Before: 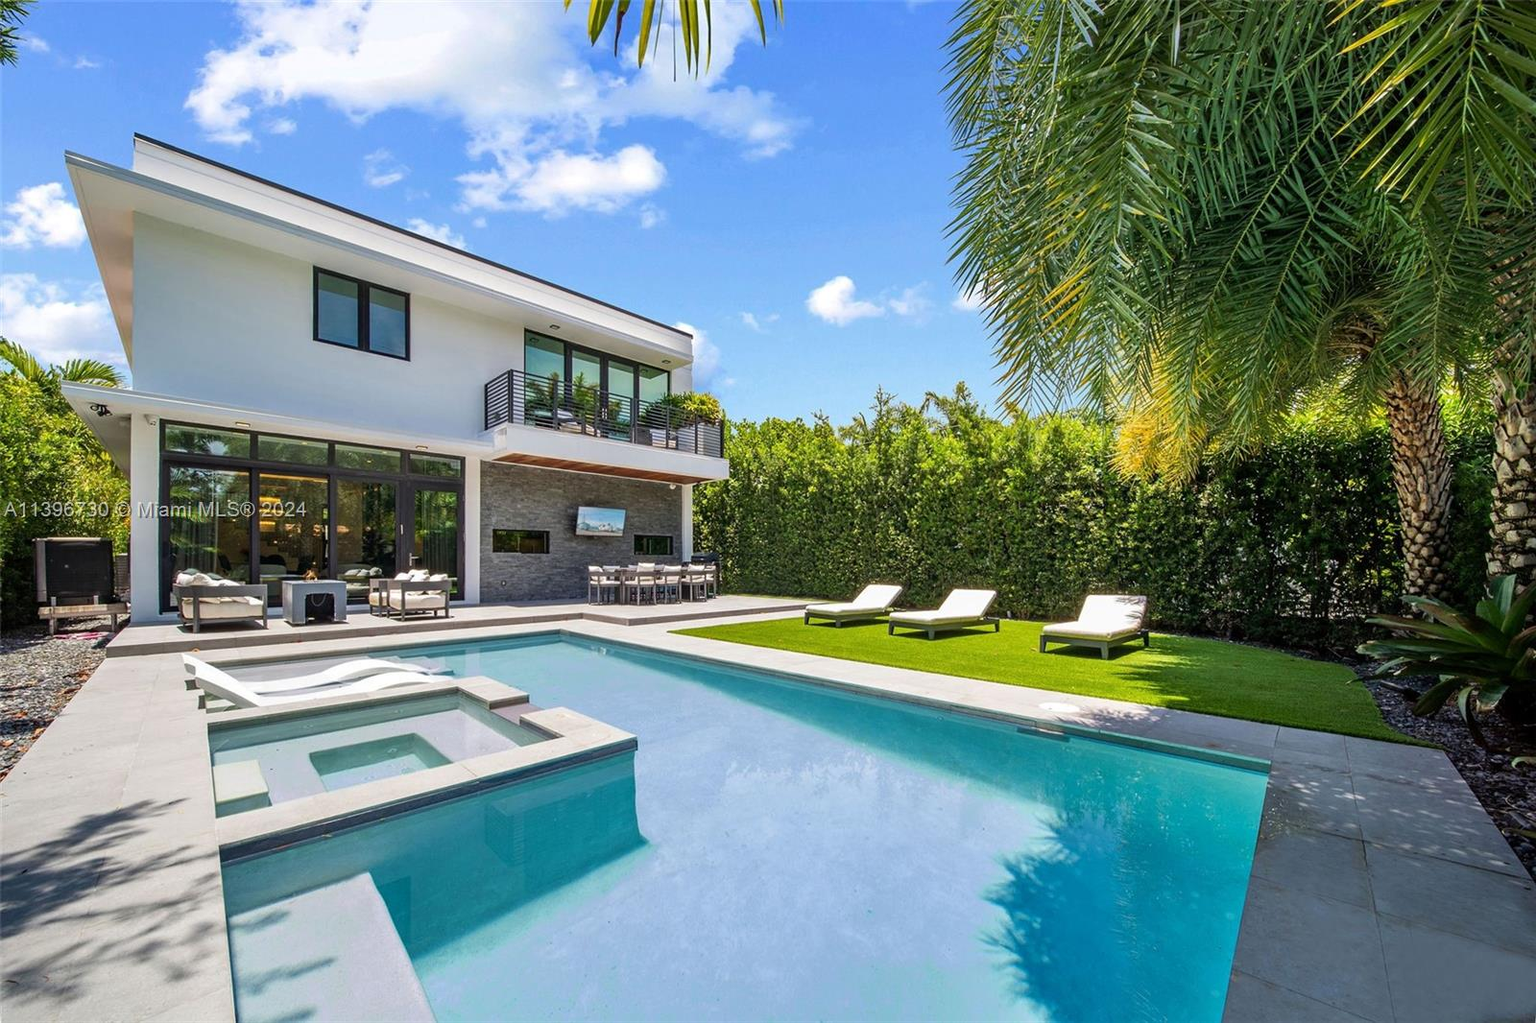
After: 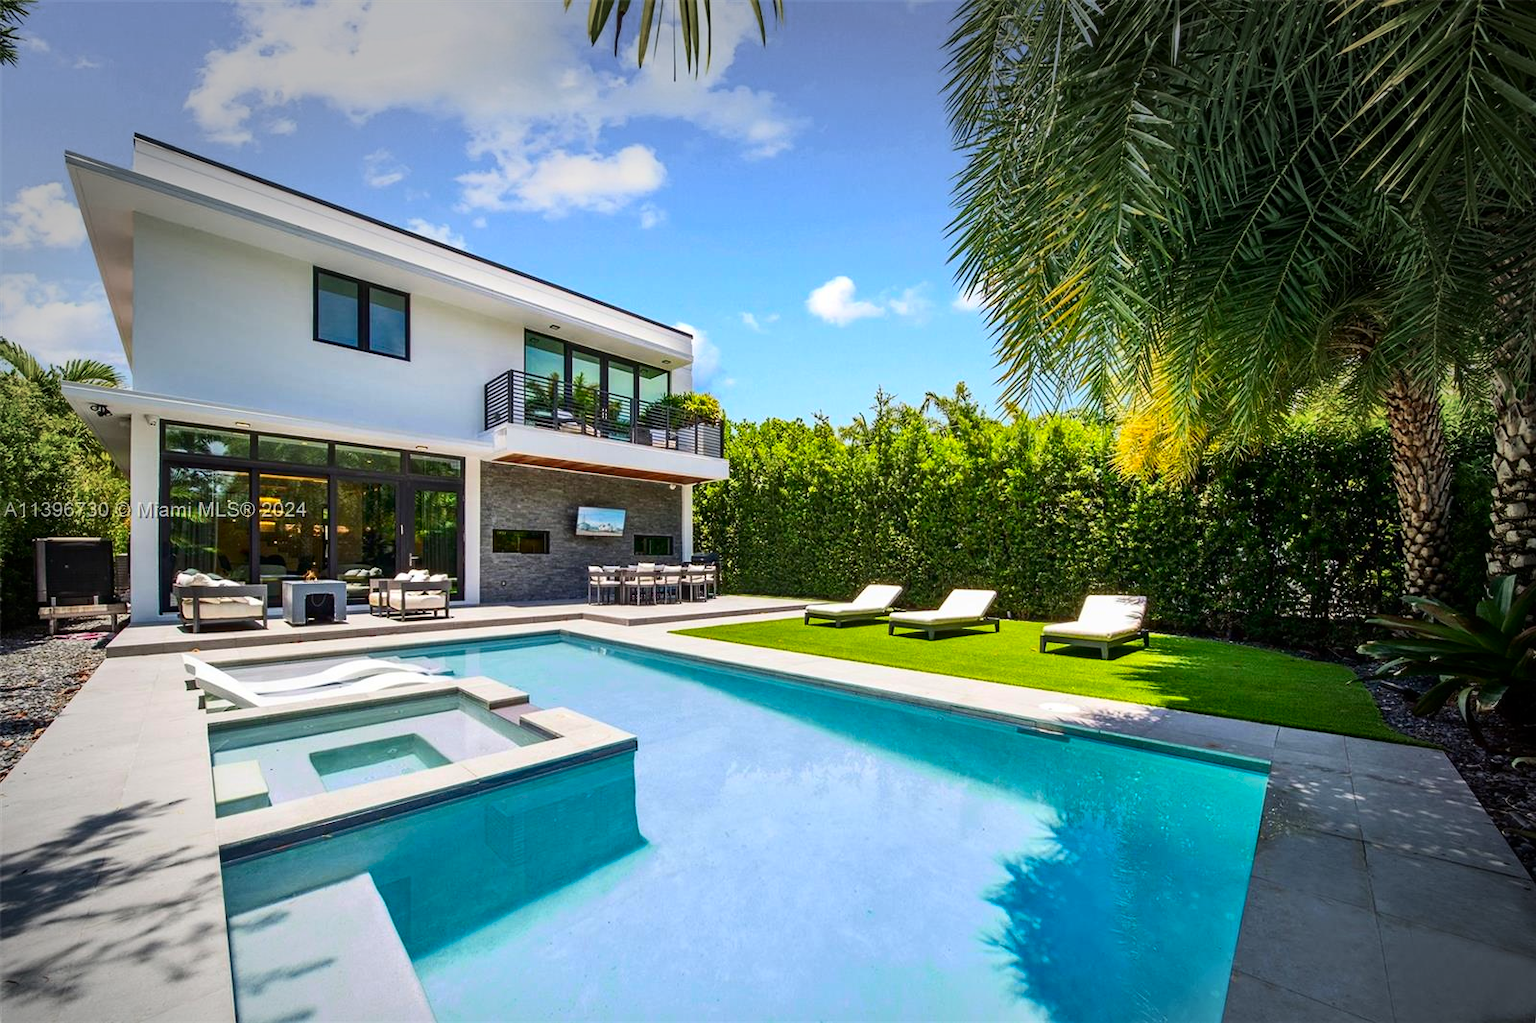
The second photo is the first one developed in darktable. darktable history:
vignetting: fall-off start 70.57%, center (-0.029, 0.239), width/height ratio 1.334
contrast brightness saturation: contrast 0.185, saturation 0.302
